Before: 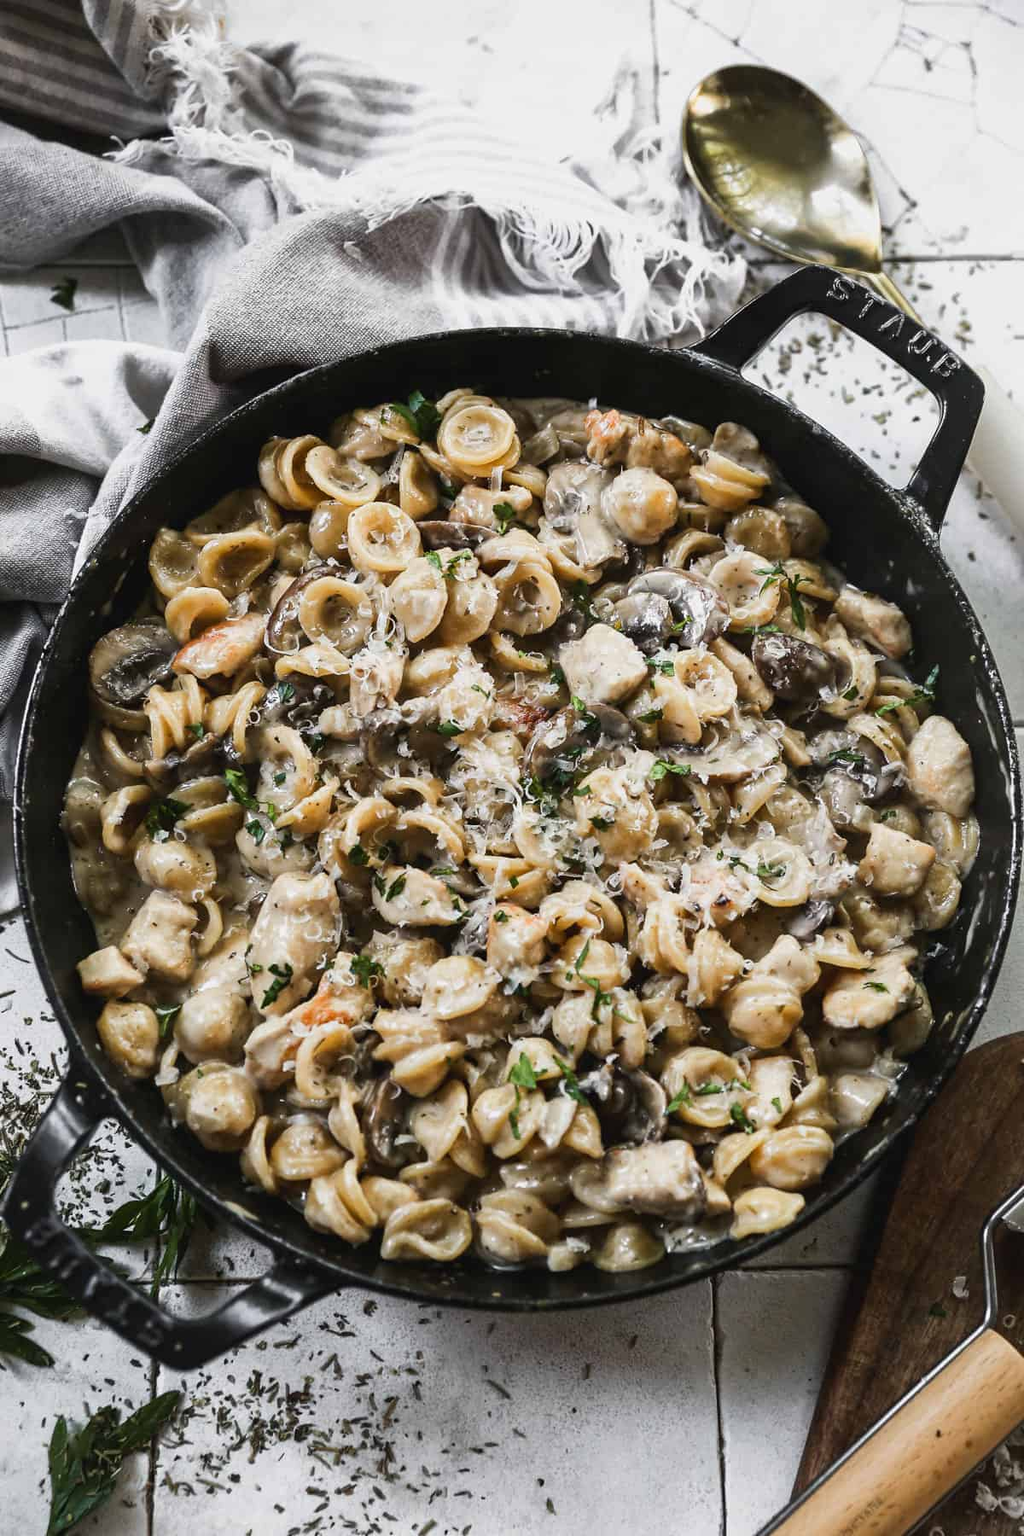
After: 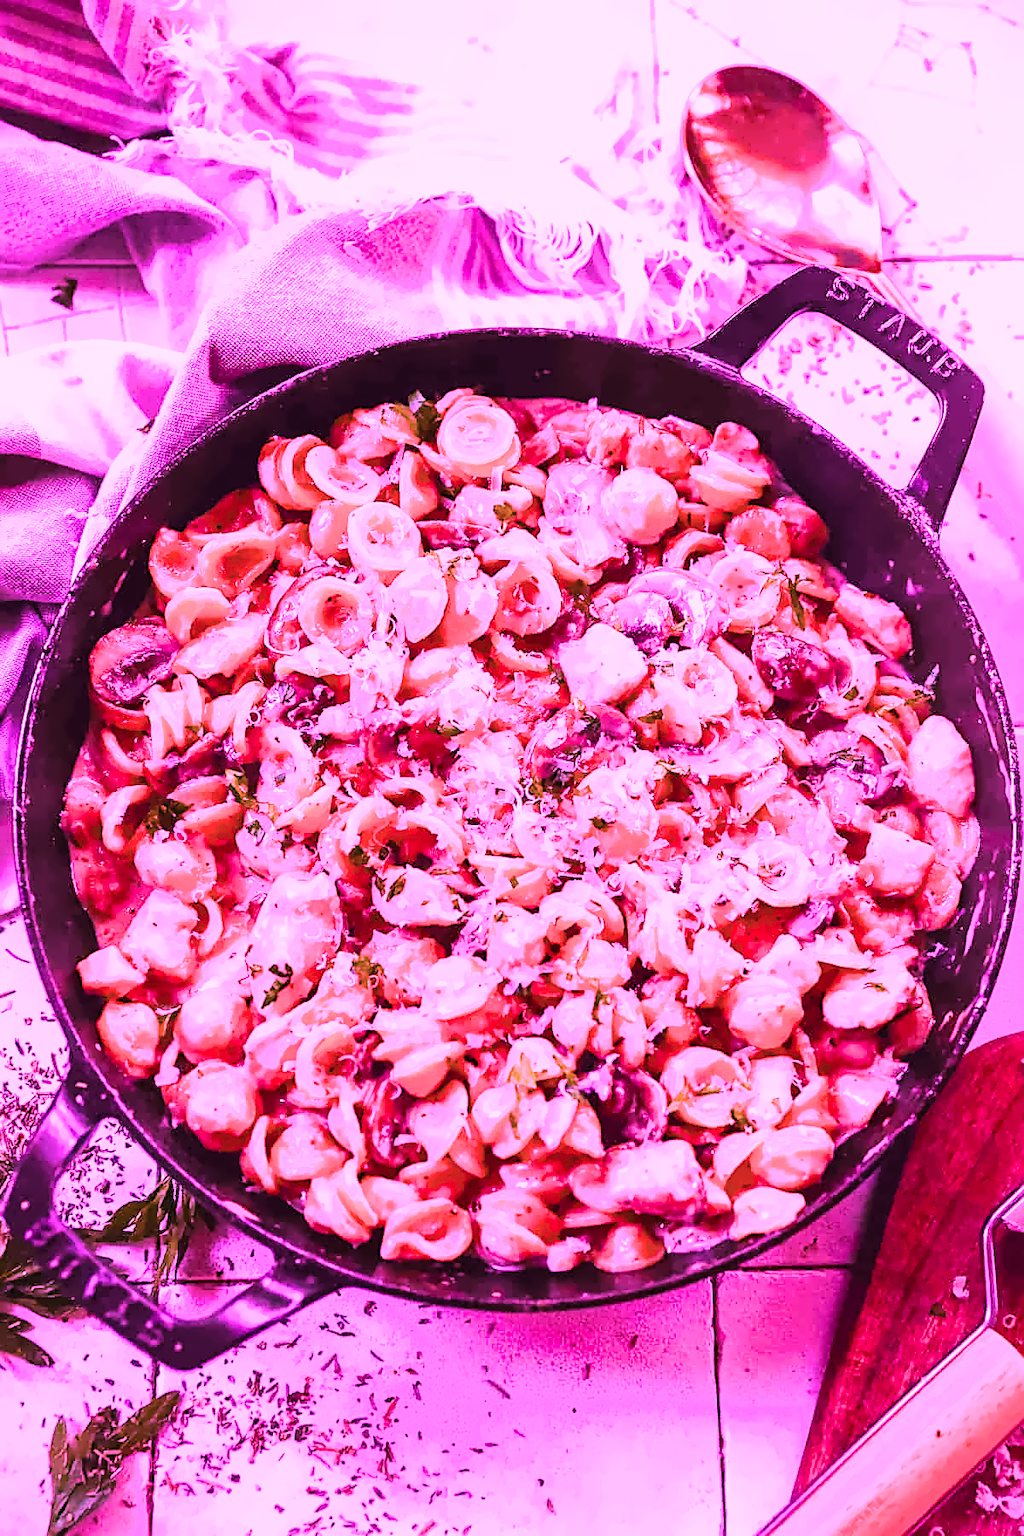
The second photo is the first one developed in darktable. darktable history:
color balance rgb: linear chroma grading › global chroma 9%, perceptual saturation grading › global saturation 36%, perceptual saturation grading › shadows 35%, perceptual brilliance grading › global brilliance 15%, perceptual brilliance grading › shadows -35%, global vibrance 15%
denoise (profiled): patch size 2, strength 1.125, preserve shadows 1.03, bias correction -0.346, scattering 0.272, a [-1, 0, 0], b [0, 0, 0], compensate highlight preservation false
filmic rgb: black relative exposure -7.15 EV, white relative exposure 5.36 EV, hardness 3.02, color science v6 (2022)
highlight reconstruction: iterations 1, diameter of reconstruction 64 px
lens correction: scale 1, crop 1, focal 16, aperture 7.1, distance 2.49, camera "Canon EOS RP", lens "Canon RF 16mm F2.8 STM"
raw denoise: x [[0, 0.25, 0.5, 0.75, 1] ×4]
sharpen: on, module defaults
white balance: red 2, blue 1.673
color correction: highlights a* 15.03, highlights b* -25.07
exposure: black level correction 0, exposure 1.55 EV, compensate exposure bias true, compensate highlight preservation false
